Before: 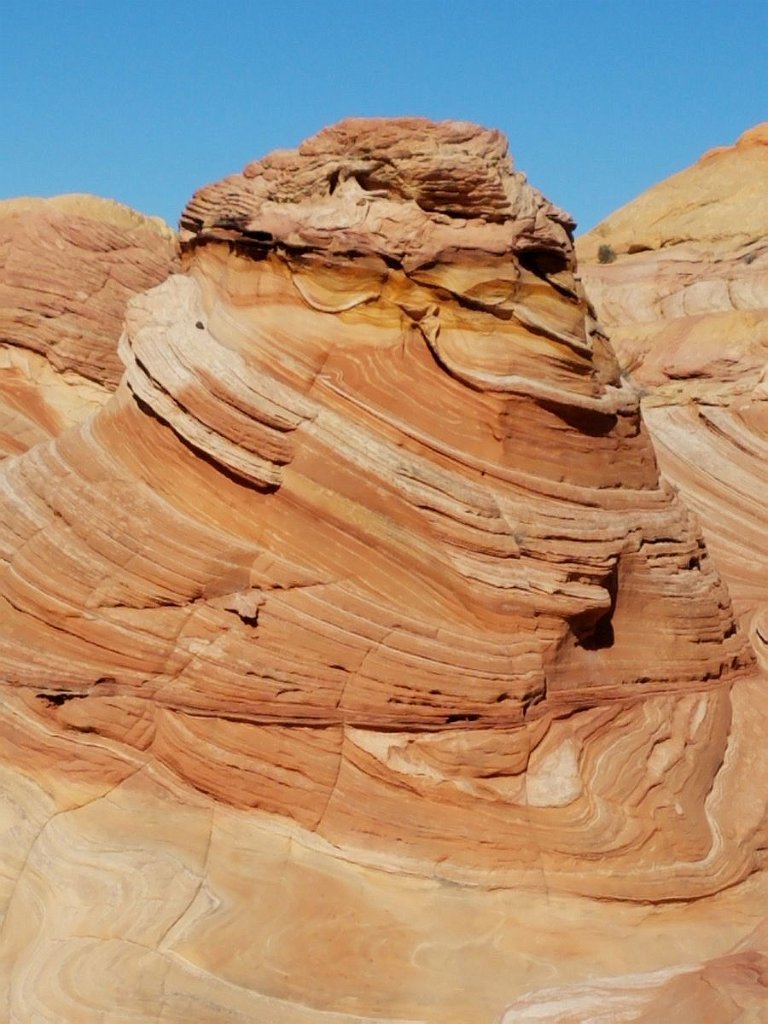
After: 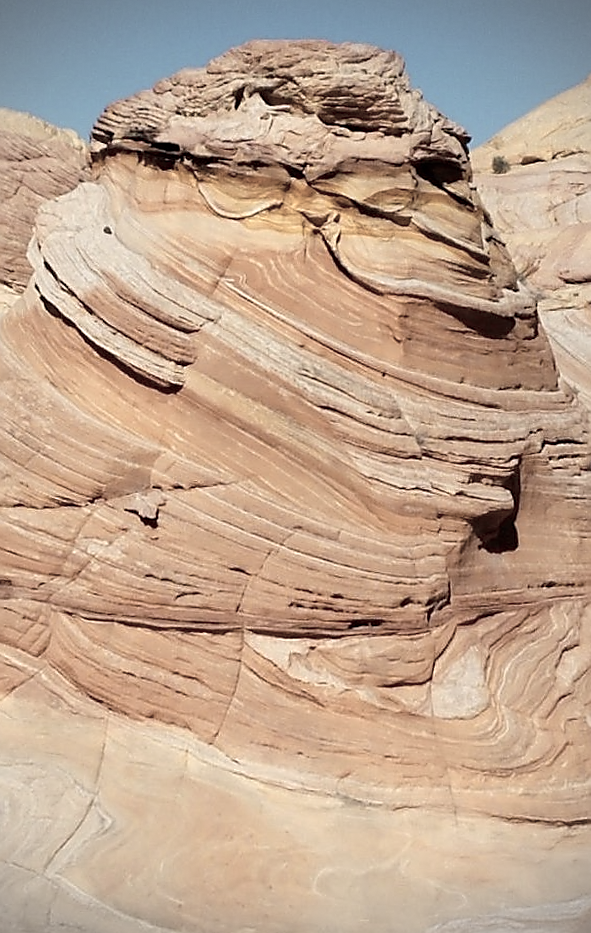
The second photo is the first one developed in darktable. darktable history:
crop: left 9.807%, top 6.259%, right 7.334%, bottom 2.177%
levels: mode automatic
vignetting: dithering 8-bit output, unbound false
color zones: curves: ch0 [(0, 0.6) (0.129, 0.585) (0.193, 0.596) (0.429, 0.5) (0.571, 0.5) (0.714, 0.5) (0.857, 0.5) (1, 0.6)]; ch1 [(0, 0.453) (0.112, 0.245) (0.213, 0.252) (0.429, 0.233) (0.571, 0.231) (0.683, 0.242) (0.857, 0.296) (1, 0.453)]
color balance rgb: perceptual saturation grading › global saturation 10%, global vibrance 10%
sharpen: radius 1.4, amount 1.25, threshold 0.7
rotate and perspective: rotation 0.215°, lens shift (vertical) -0.139, crop left 0.069, crop right 0.939, crop top 0.002, crop bottom 0.996
